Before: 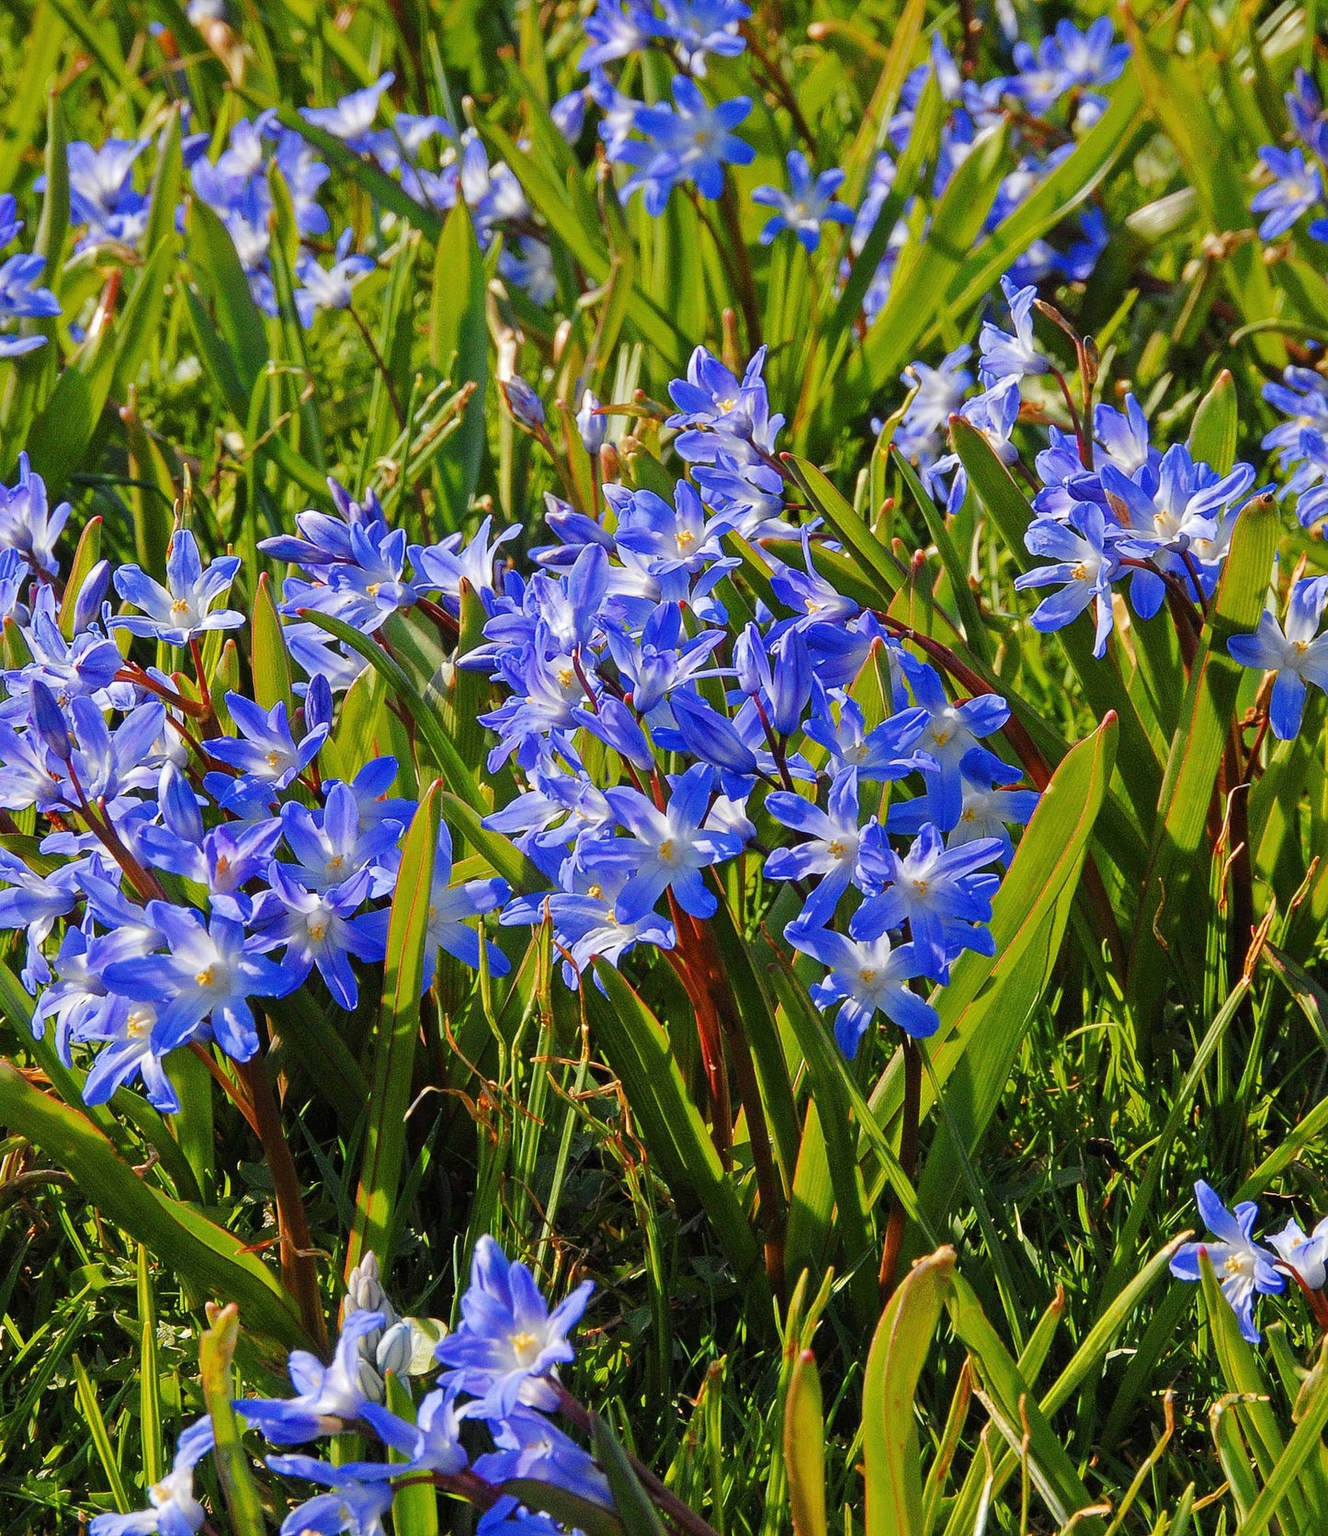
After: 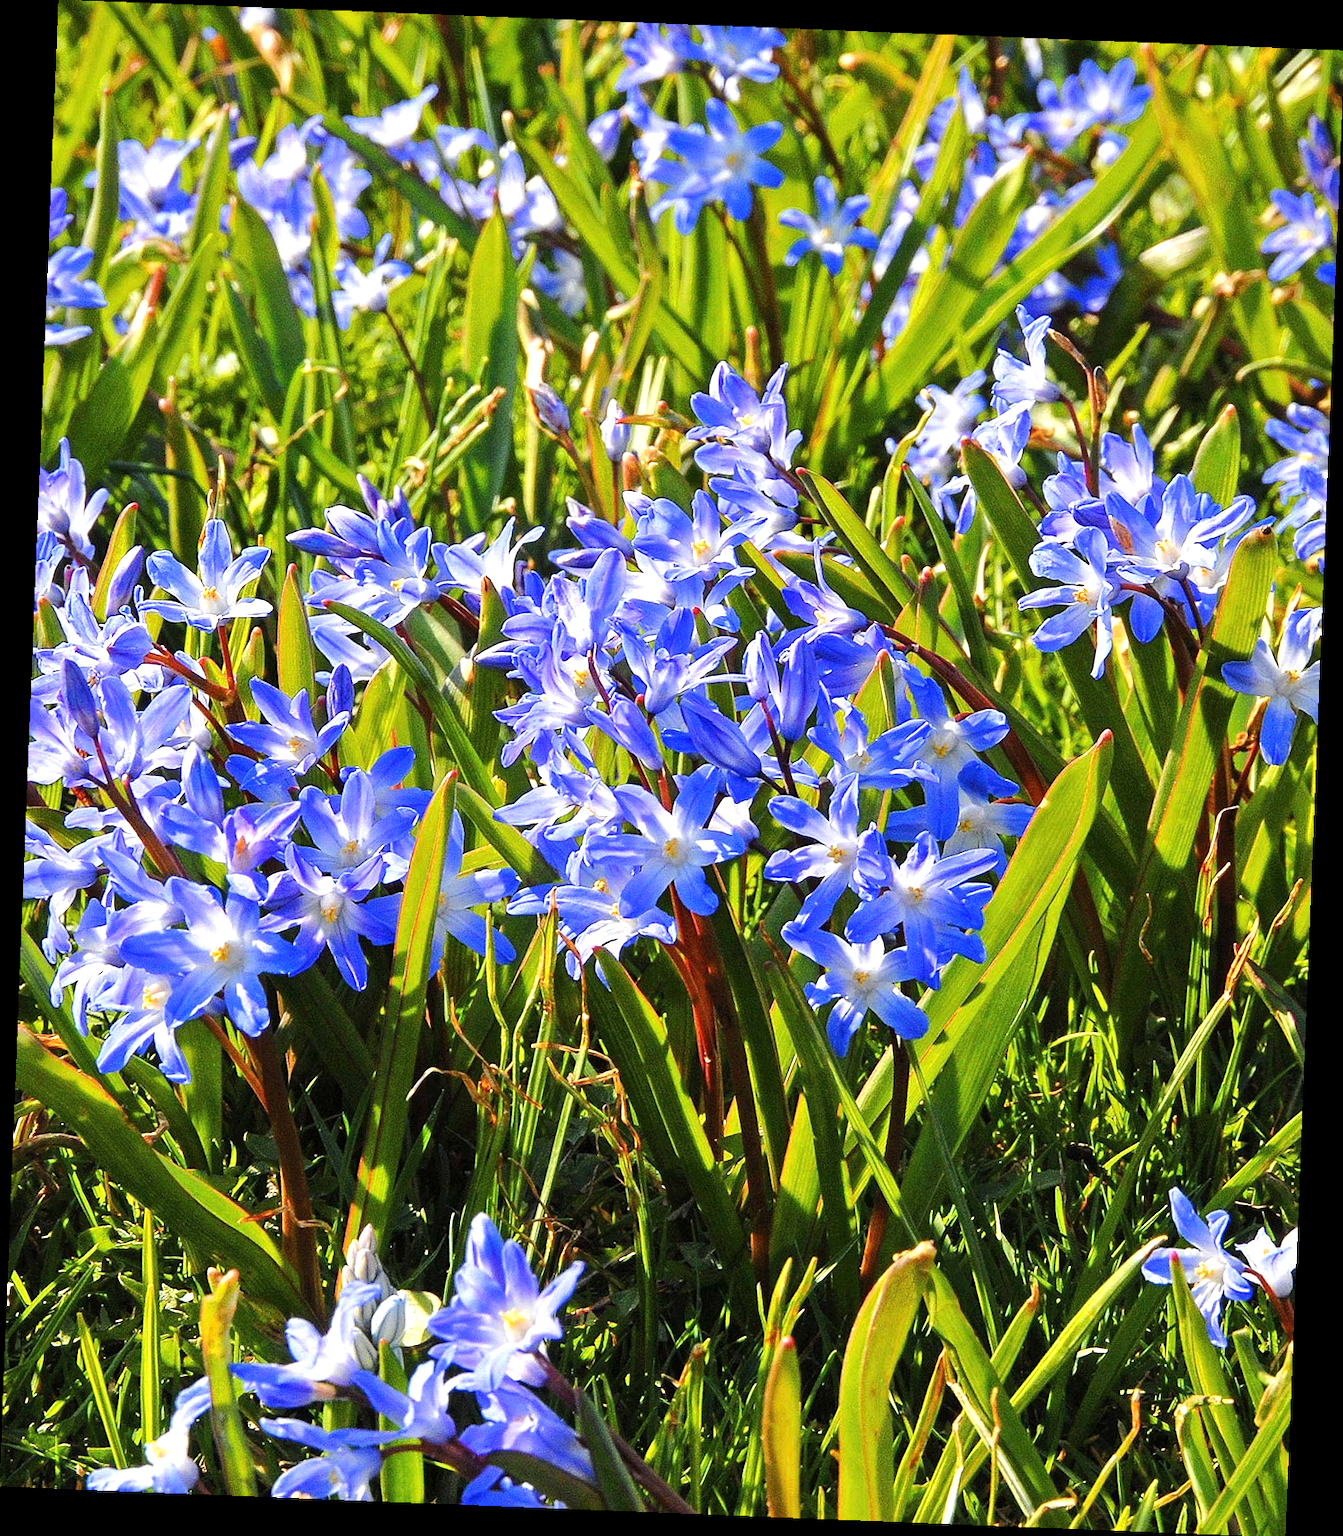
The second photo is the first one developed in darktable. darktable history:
exposure: exposure 0.496 EV, compensate highlight preservation false
rotate and perspective: rotation 2.27°, automatic cropping off
tone equalizer: -8 EV -0.417 EV, -7 EV -0.389 EV, -6 EV -0.333 EV, -5 EV -0.222 EV, -3 EV 0.222 EV, -2 EV 0.333 EV, -1 EV 0.389 EV, +0 EV 0.417 EV, edges refinement/feathering 500, mask exposure compensation -1.57 EV, preserve details no
